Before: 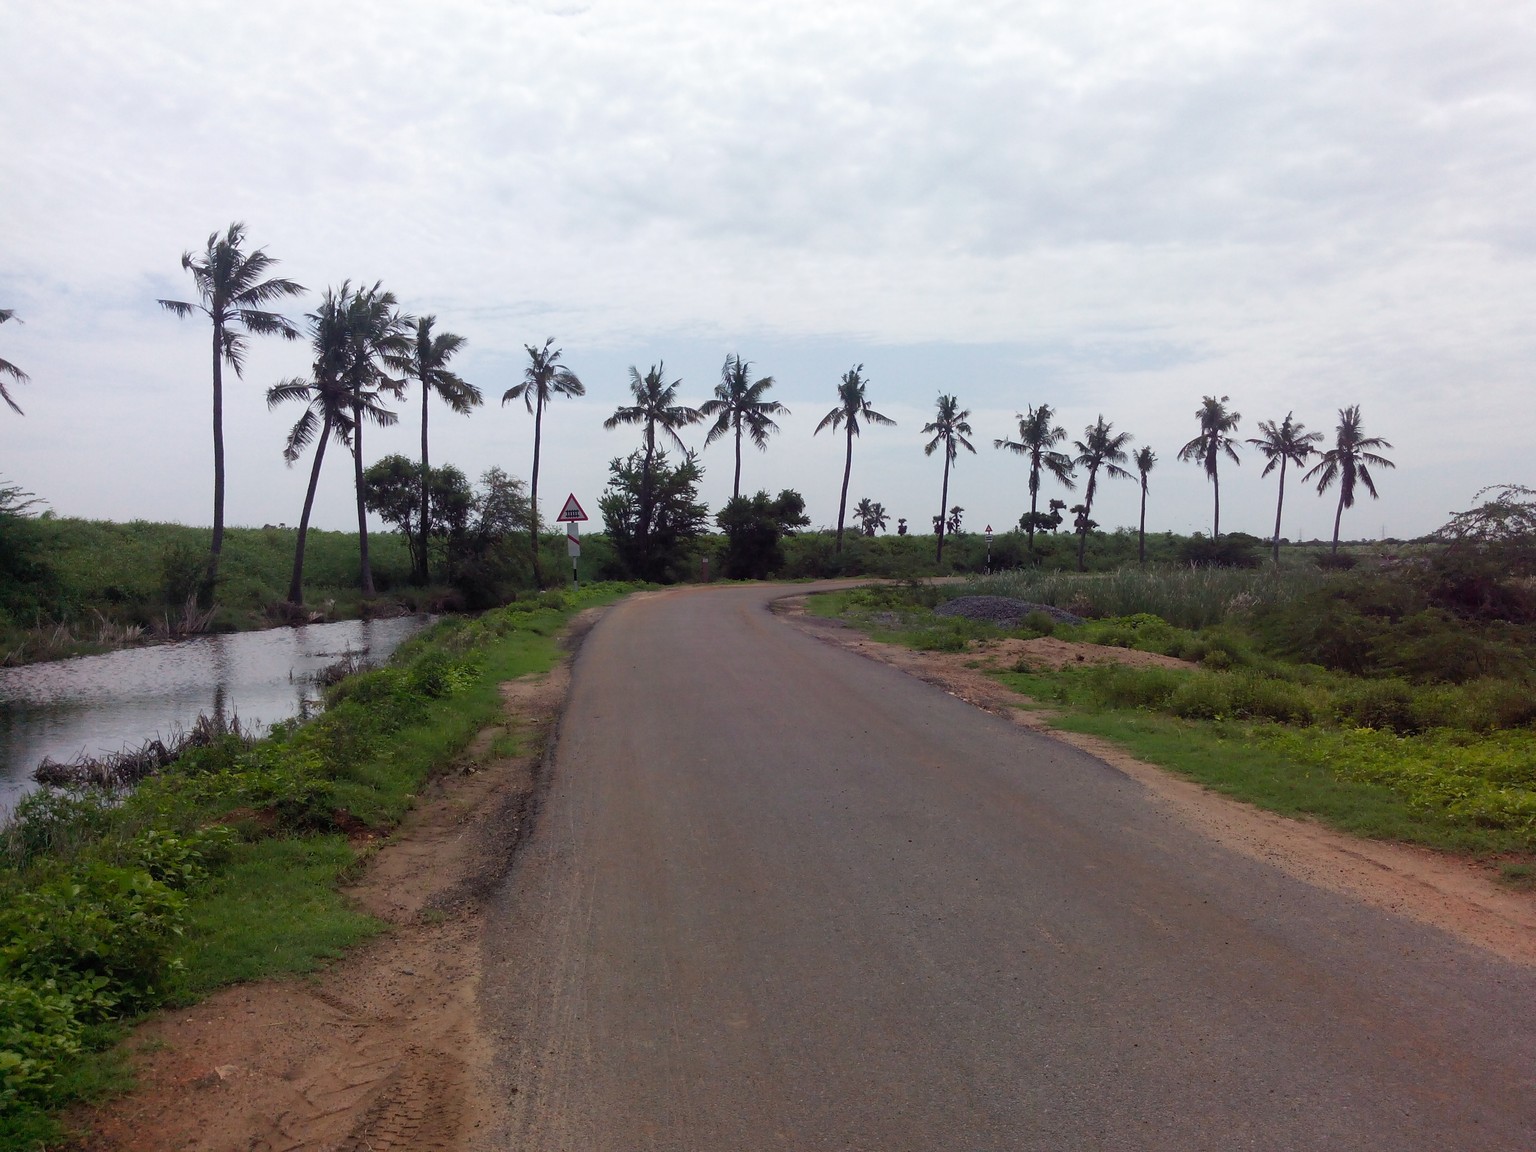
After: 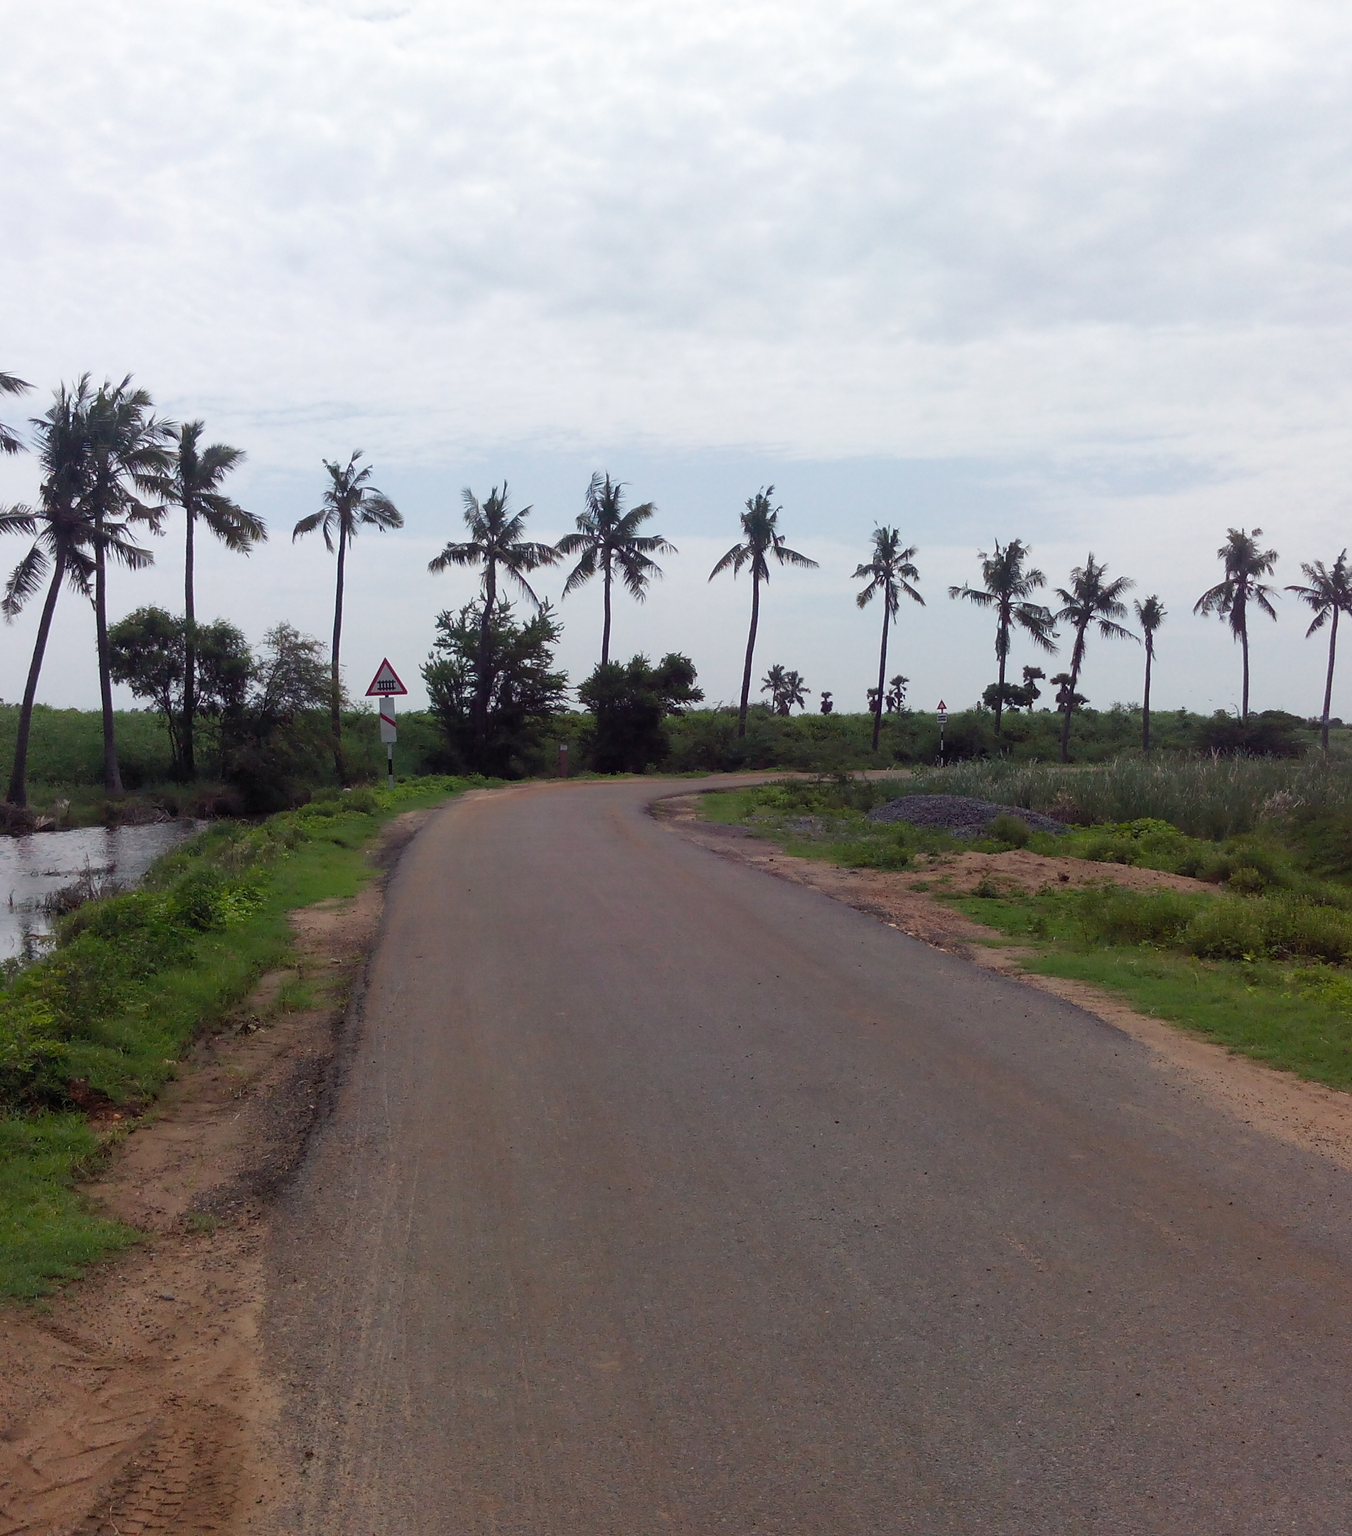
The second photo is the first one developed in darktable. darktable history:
crop and rotate: left 18.442%, right 15.508%
